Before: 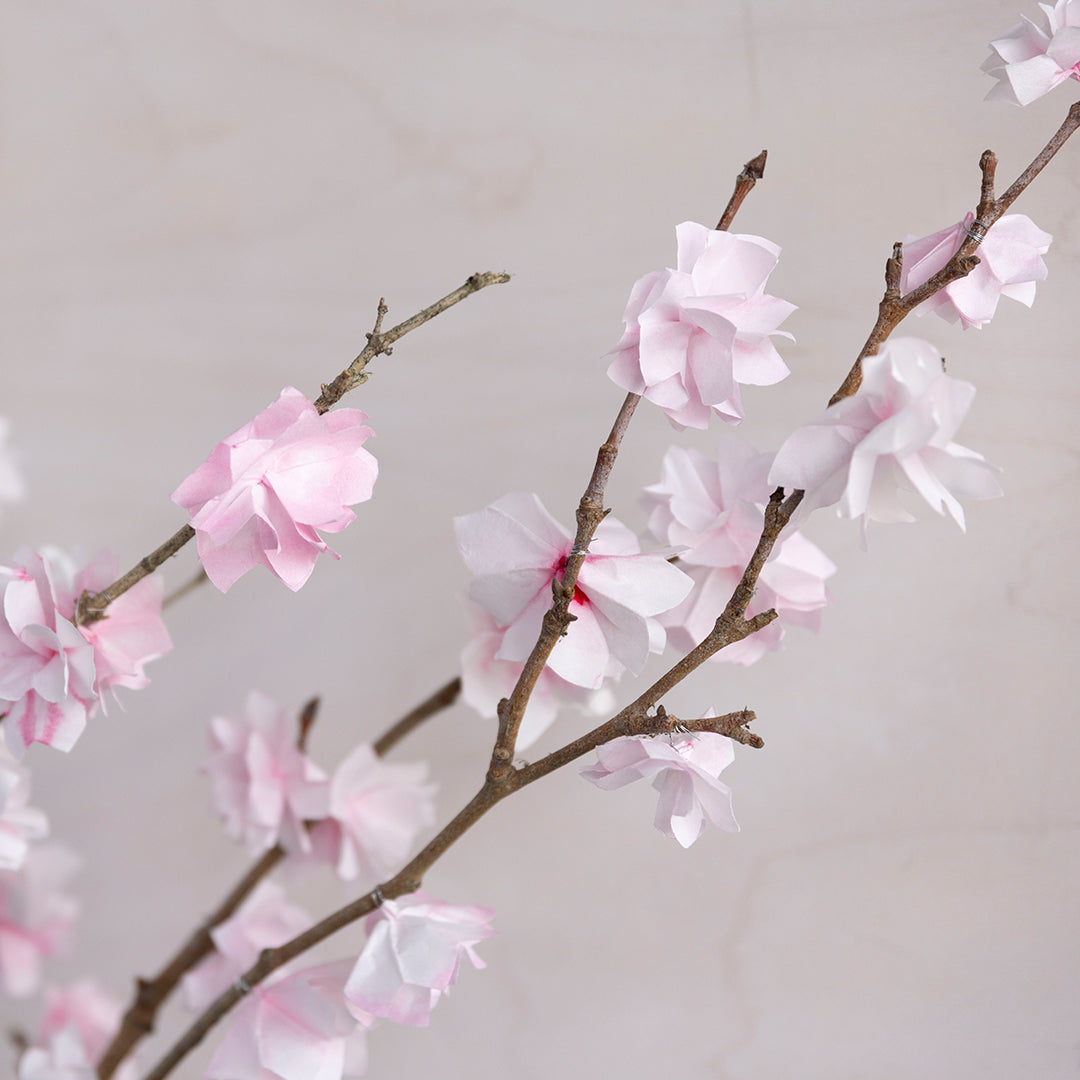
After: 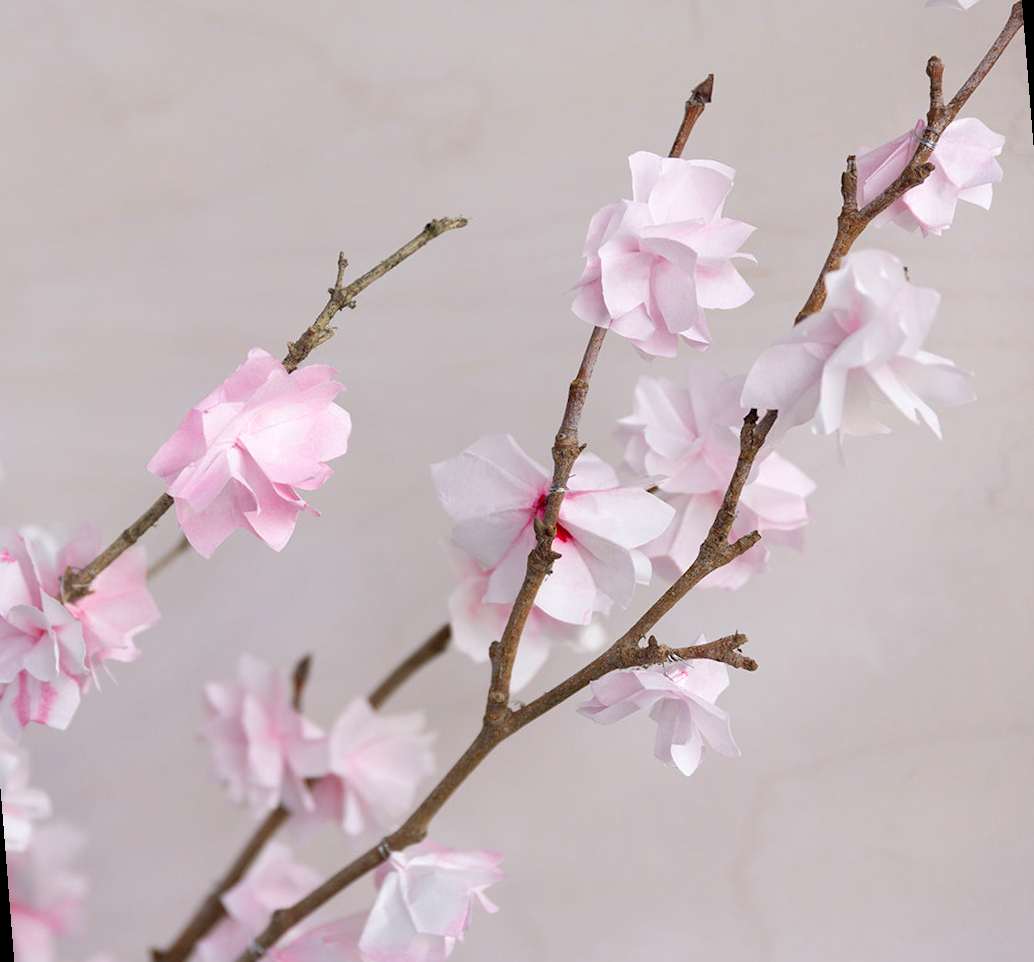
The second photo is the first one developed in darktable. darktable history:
rotate and perspective: rotation -4.57°, crop left 0.054, crop right 0.944, crop top 0.087, crop bottom 0.914
color balance rgb: perceptual saturation grading › global saturation 10%, global vibrance 10%
